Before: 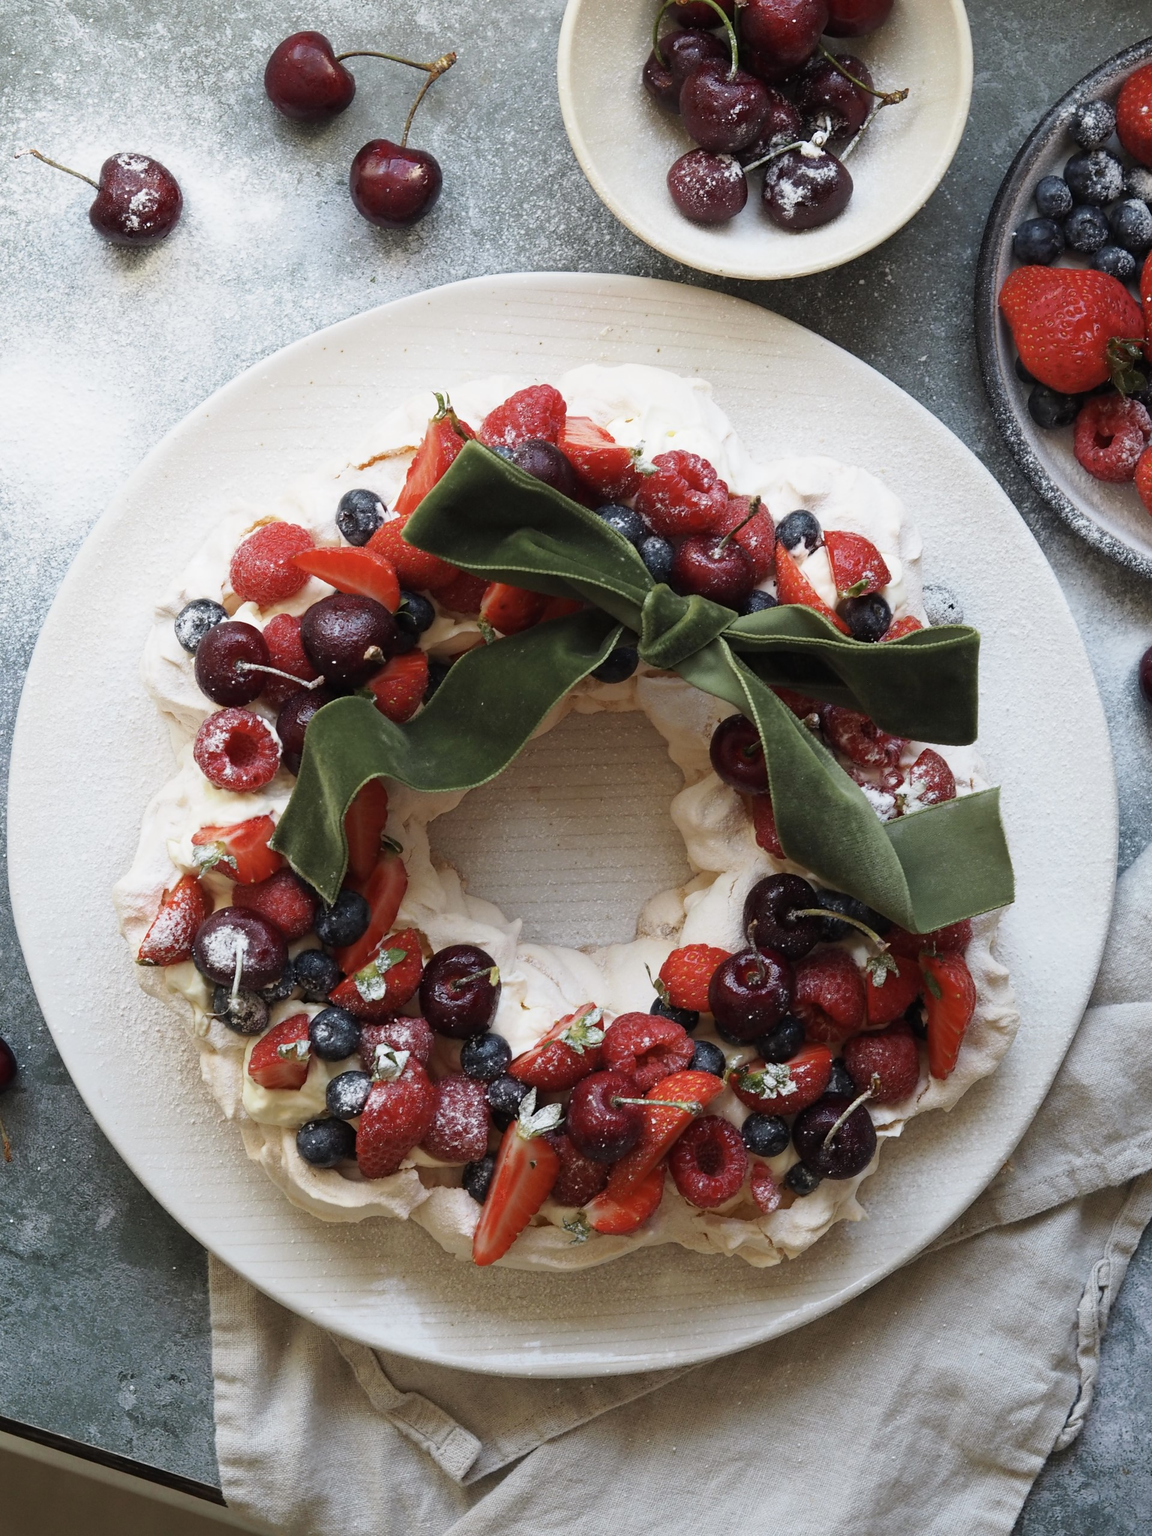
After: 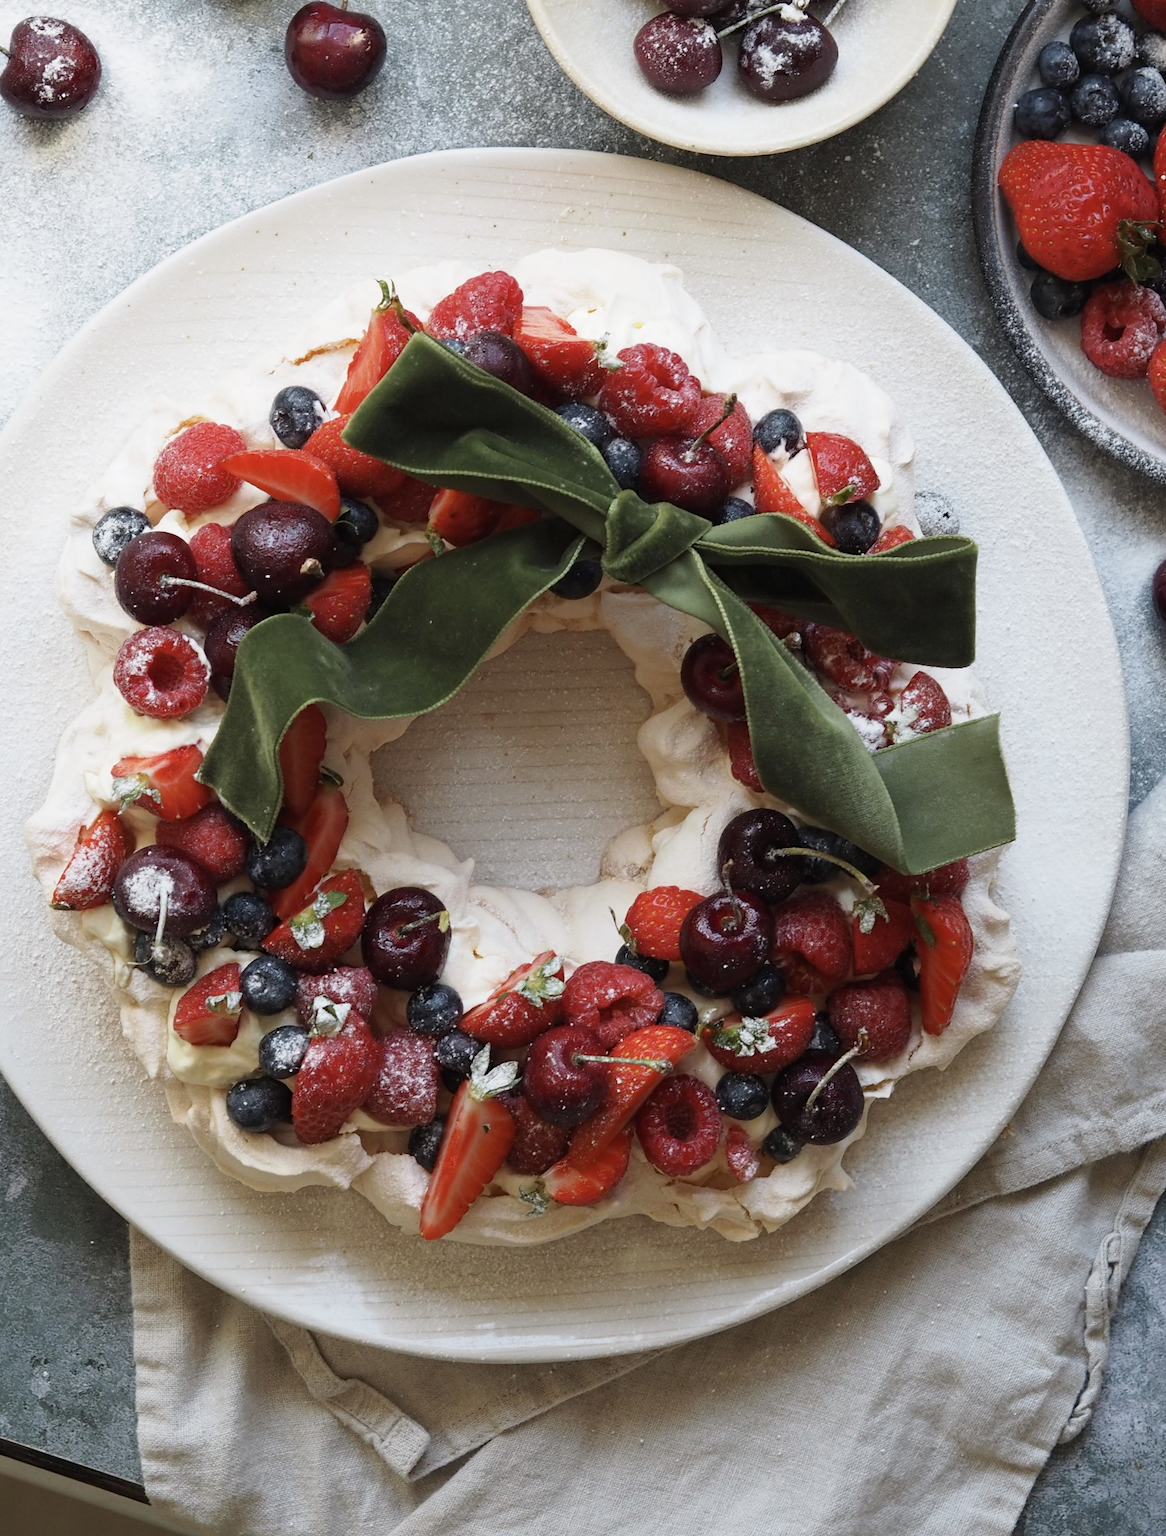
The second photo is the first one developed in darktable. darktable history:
crop and rotate: left 7.876%, top 9.011%
